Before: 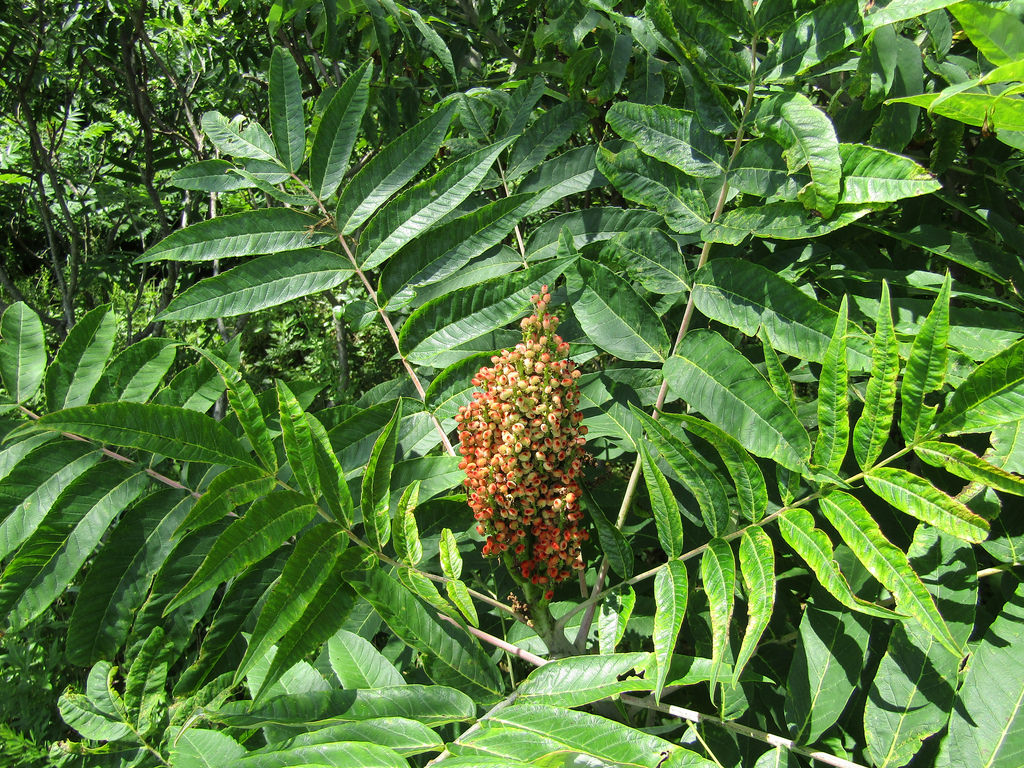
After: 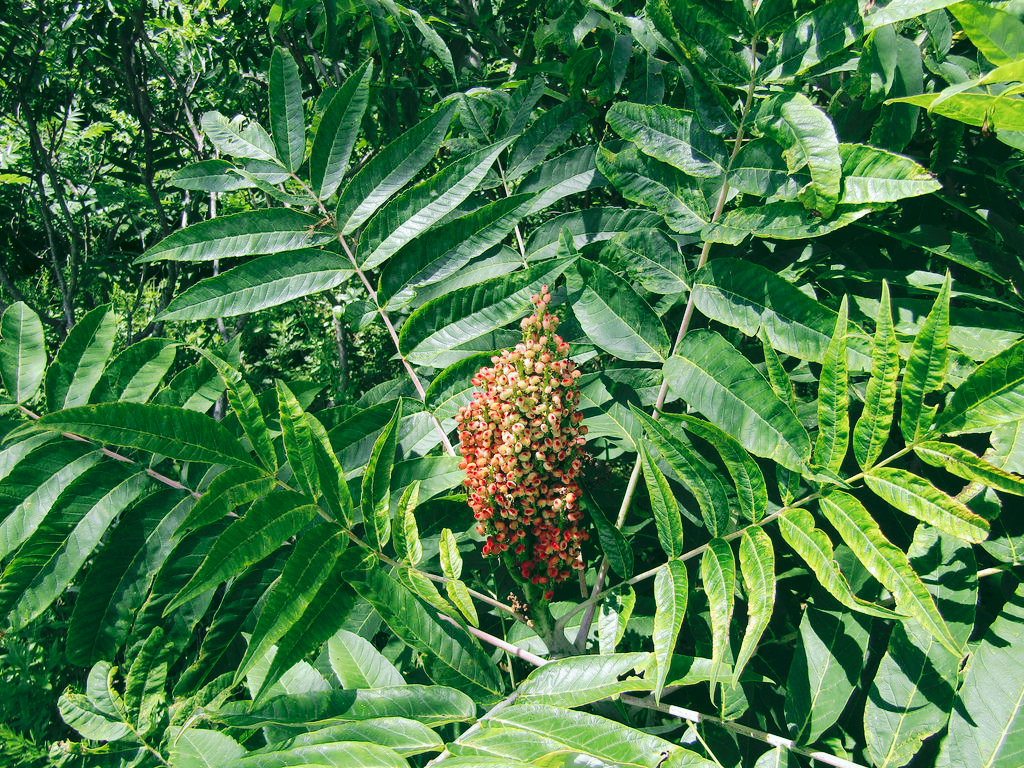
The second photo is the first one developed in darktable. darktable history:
tone curve: curves: ch0 [(0, 0) (0.003, 0.049) (0.011, 0.052) (0.025, 0.061) (0.044, 0.08) (0.069, 0.101) (0.1, 0.119) (0.136, 0.139) (0.177, 0.172) (0.224, 0.222) (0.277, 0.292) (0.335, 0.367) (0.399, 0.444) (0.468, 0.538) (0.543, 0.623) (0.623, 0.713) (0.709, 0.784) (0.801, 0.844) (0.898, 0.916) (1, 1)], preserve colors none
color look up table: target L [97.49, 88.87, 88.58, 80.94, 84.73, 77.62, 68.97, 62.05, 61.13, 60.44, 62.17, 39, 36.94, 17.36, 200.17, 77.49, 73.47, 63.3, 47.63, 46.32, 46.67, 52.21, 42.49, 32.94, 32.33, 29.65, 4.992, 95.91, 79.55, 76.6, 78.66, 58.5, 60.61, 67.45, 59.2, 55.56, 40.22, 38.49, 30.21, 32.38, 33.45, 13.81, 2.391, 92.47, 78.96, 61.72, 53.28, 47.16, 32.32], target a [-3.716, -10.41, -13.35, -56.43, -54.75, -38.81, -12.27, -57.33, -49.79, -17.88, -24.29, -29.93, -22.62, -32.36, 0, 31.32, 24.05, 34.08, 70.07, 67.43, 68.7, 14.96, 3.644, 43.99, 47.51, 27.02, -9.313, 2.079, 14.85, 6.923, 31.43, 53.25, 73.26, 65.18, 31.07, 32.73, 6.504, 57.82, 44.1, -1.089, 32.11, 24.72, -4.789, -17.61, -35.11, -7.973, -18.66, 1.05, -6.028], target b [6.236, 81.34, 45.81, 69.48, 8.155, -11.59, 17.79, 52.63, 22.15, 56.04, -9.521, 32.55, -4.804, 24.29, 0, 4.216, 53.61, 25.85, 20.97, 51.75, 17.36, -3.447, 23.31, 32.45, 17.33, 7.476, 7.178, -2.762, -22.11, -15.18, -30.99, -11.52, -41.24, -49.07, -61.07, -35.68, -58.69, -65.57, -4.857, -7.456, -87.46, -45.44, -16.2, -6.685, -28.98, -53.03, -38.11, -28.11, -27.95], num patches 49
